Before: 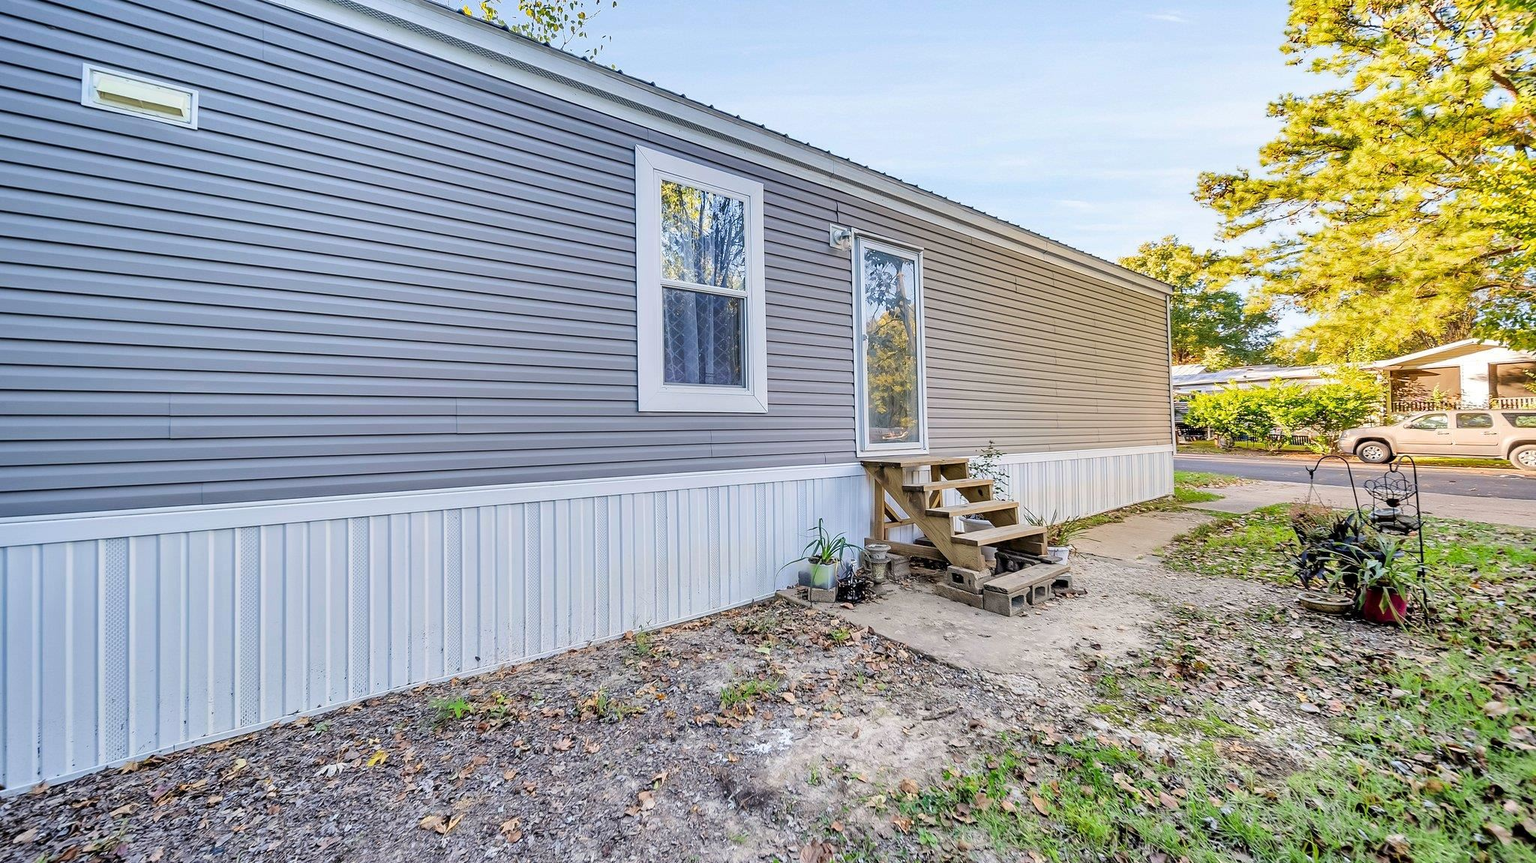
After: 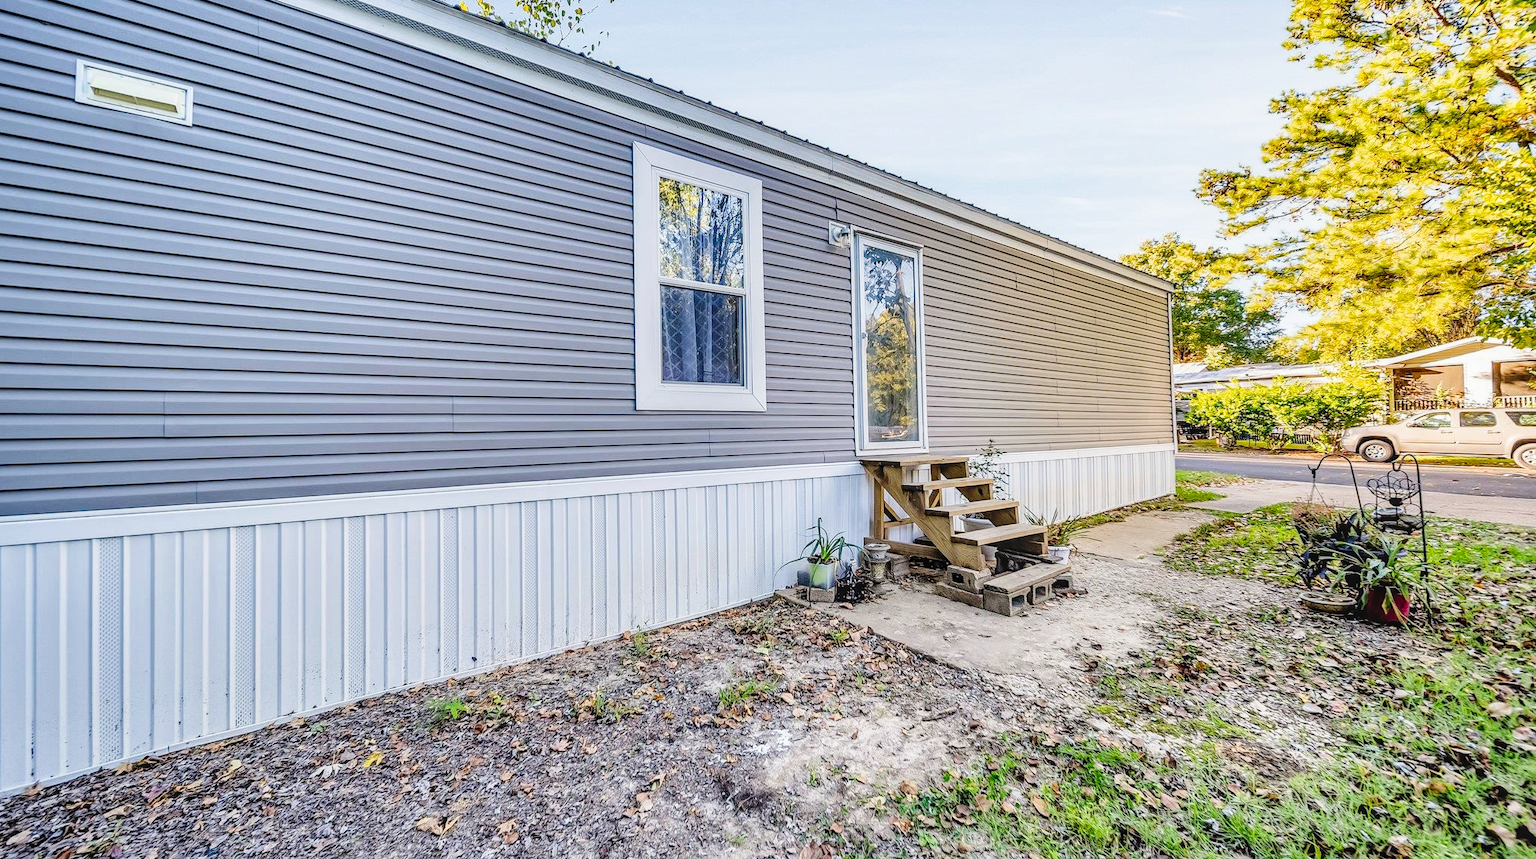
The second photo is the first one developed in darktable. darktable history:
crop: left 0.485%, top 0.598%, right 0.178%, bottom 0.507%
local contrast: detail 130%
tone curve: curves: ch0 [(0, 0.056) (0.049, 0.073) (0.155, 0.127) (0.33, 0.331) (0.432, 0.46) (0.601, 0.655) (0.843, 0.876) (1, 0.965)]; ch1 [(0, 0) (0.339, 0.334) (0.445, 0.419) (0.476, 0.454) (0.497, 0.494) (0.53, 0.511) (0.557, 0.549) (0.613, 0.614) (0.728, 0.729) (1, 1)]; ch2 [(0, 0) (0.327, 0.318) (0.417, 0.426) (0.46, 0.453) (0.502, 0.5) (0.526, 0.52) (0.54, 0.543) (0.606, 0.61) (0.74, 0.716) (1, 1)], preserve colors none
